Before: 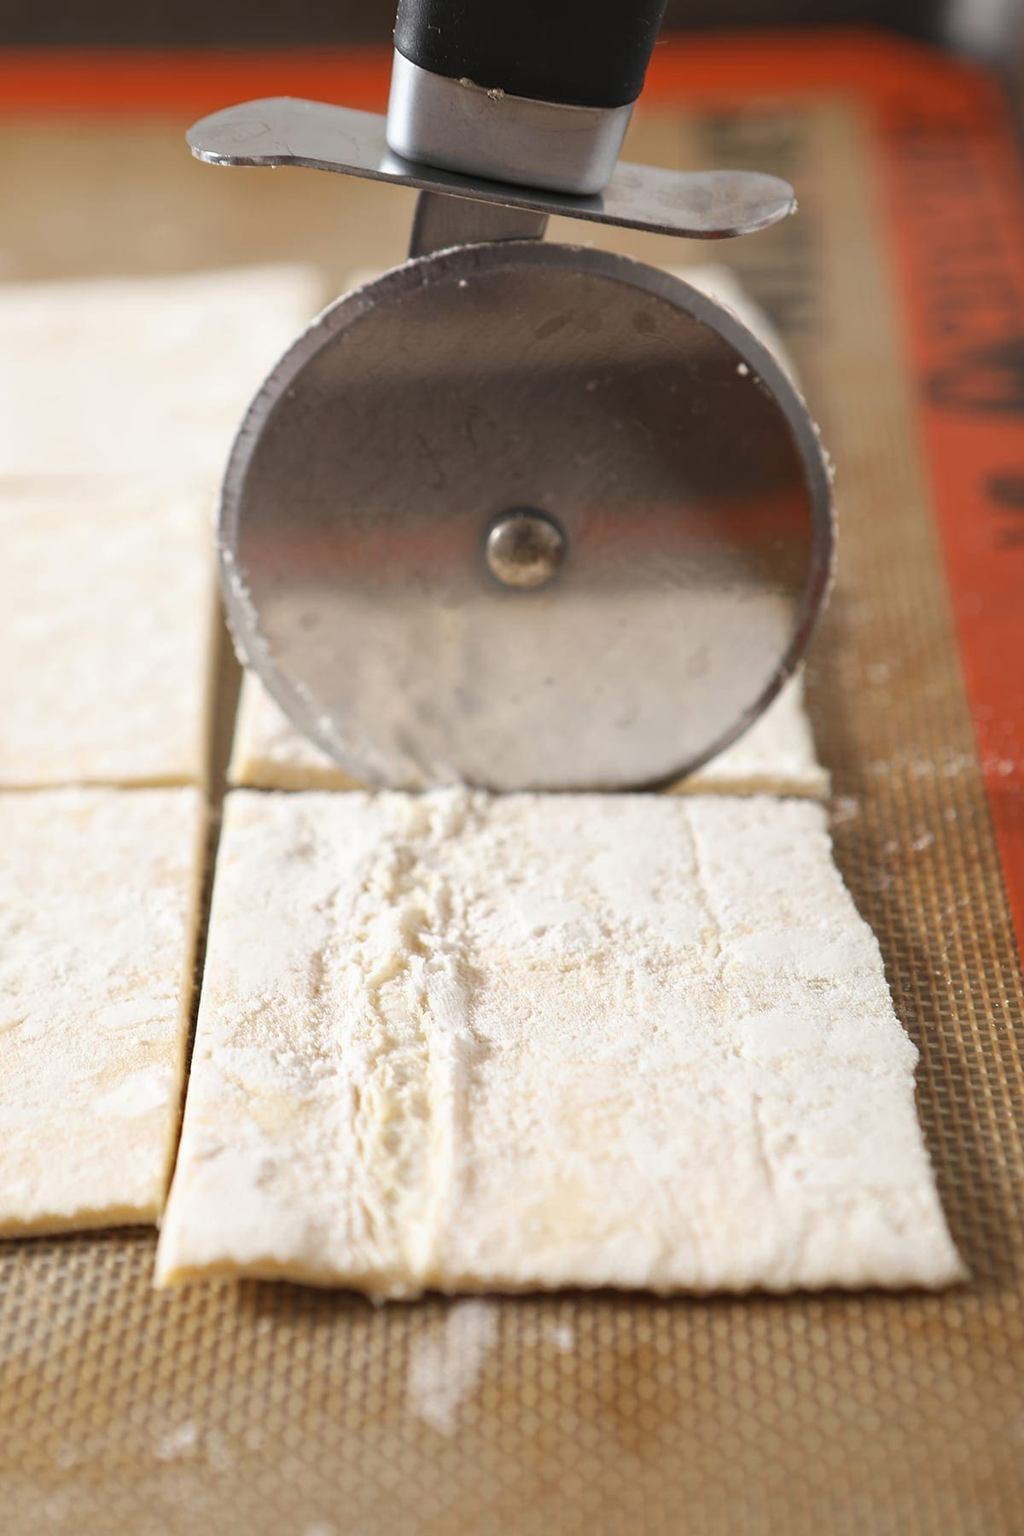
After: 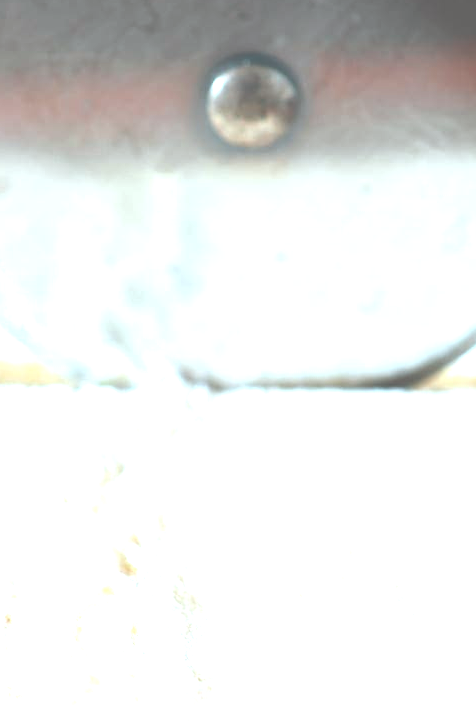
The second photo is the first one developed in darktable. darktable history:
color correction: highlights a* -12.06, highlights b* -15.41
crop: left 30.301%, top 30.067%, right 30.022%, bottom 29.833%
exposure: black level correction -0.023, exposure 1.395 EV, compensate highlight preservation false
